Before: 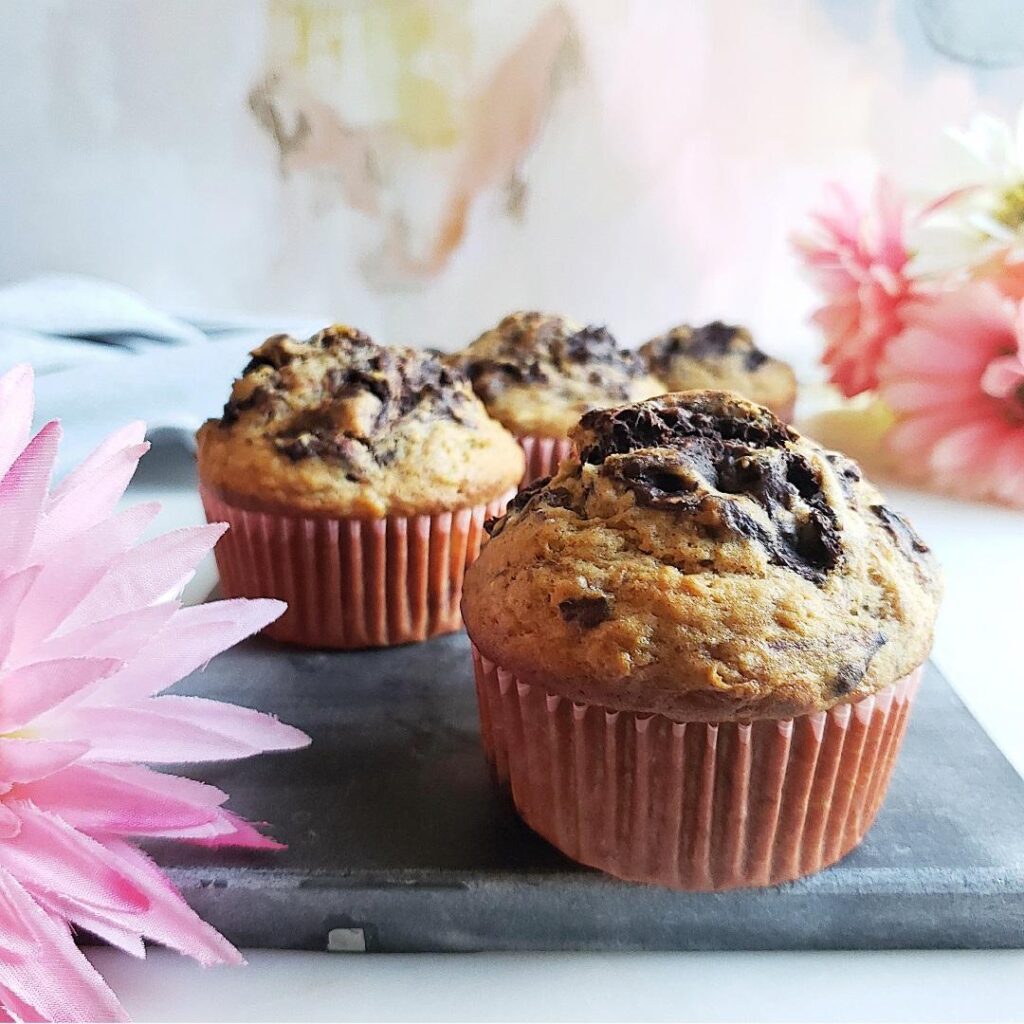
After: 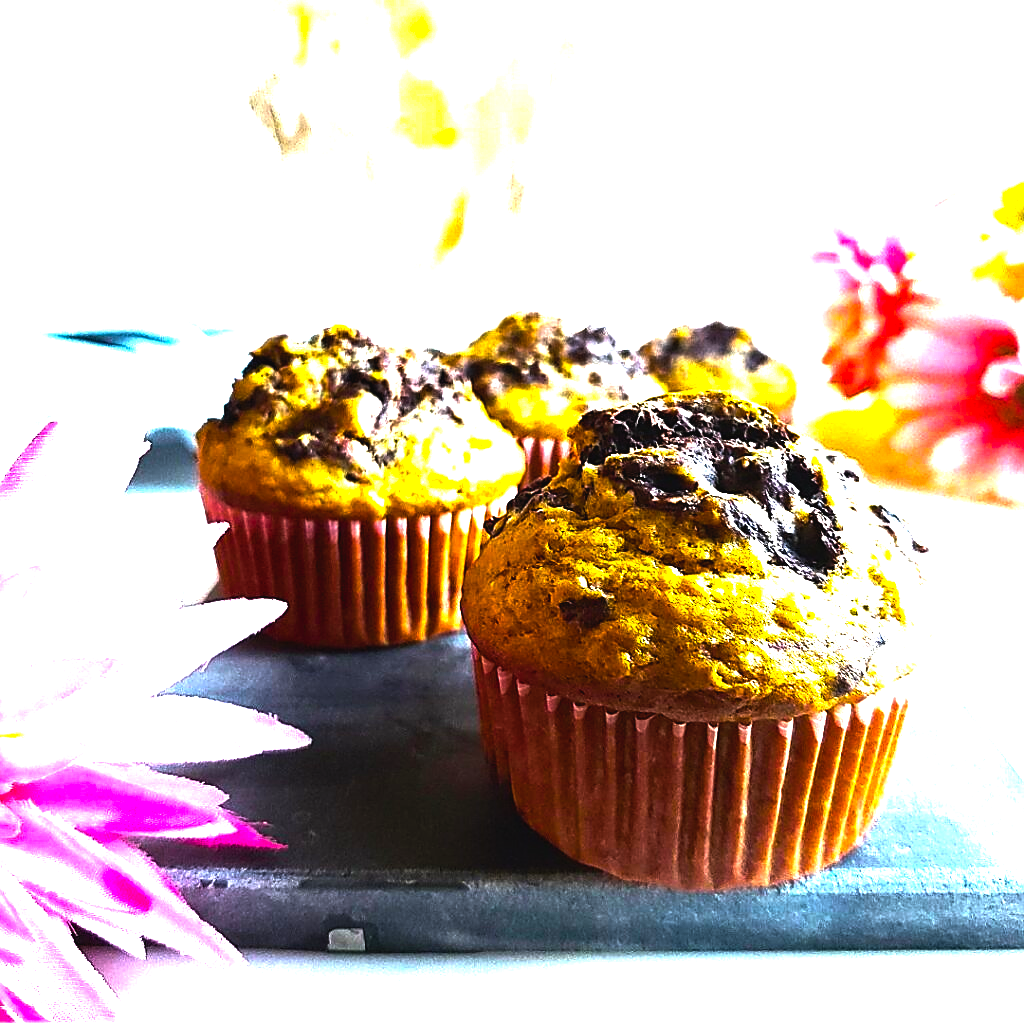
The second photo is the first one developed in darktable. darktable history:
color balance rgb: linear chroma grading › shadows -30%, linear chroma grading › global chroma 35%, perceptual saturation grading › global saturation 75%, perceptual saturation grading › shadows -30%, perceptual brilliance grading › highlights 75%, perceptual brilliance grading › shadows -30%, global vibrance 35%
contrast brightness saturation: contrast -0.08, brightness -0.04, saturation -0.11
sharpen: on, module defaults
